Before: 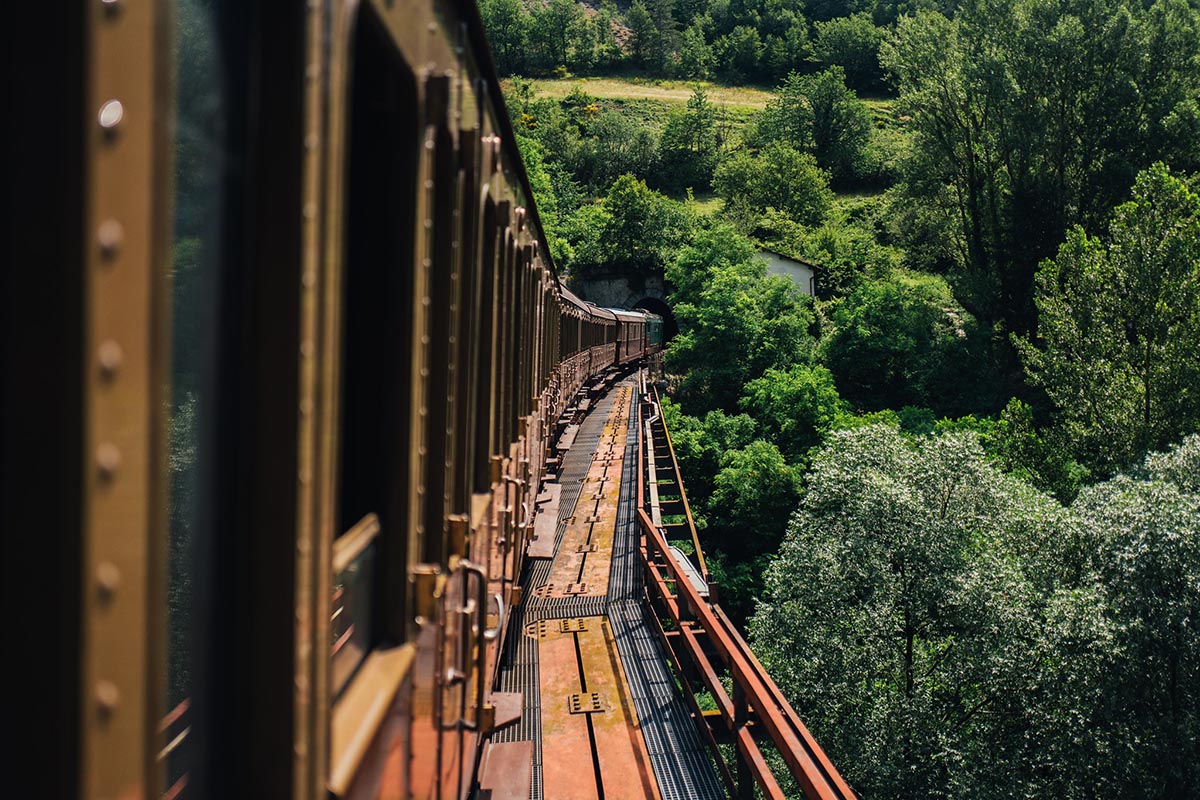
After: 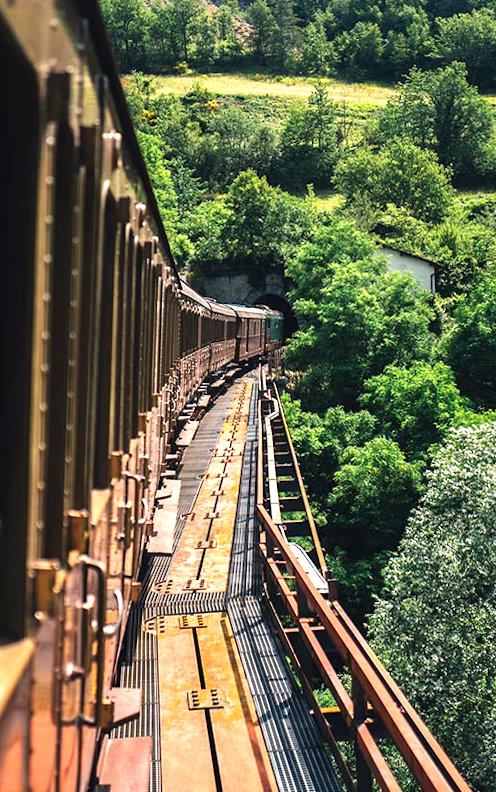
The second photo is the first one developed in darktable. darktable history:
crop: left 31.229%, right 27.105%
exposure: black level correction 0, exposure 1 EV, compensate highlight preservation false
rotate and perspective: rotation 0.192°, lens shift (horizontal) -0.015, crop left 0.005, crop right 0.996, crop top 0.006, crop bottom 0.99
